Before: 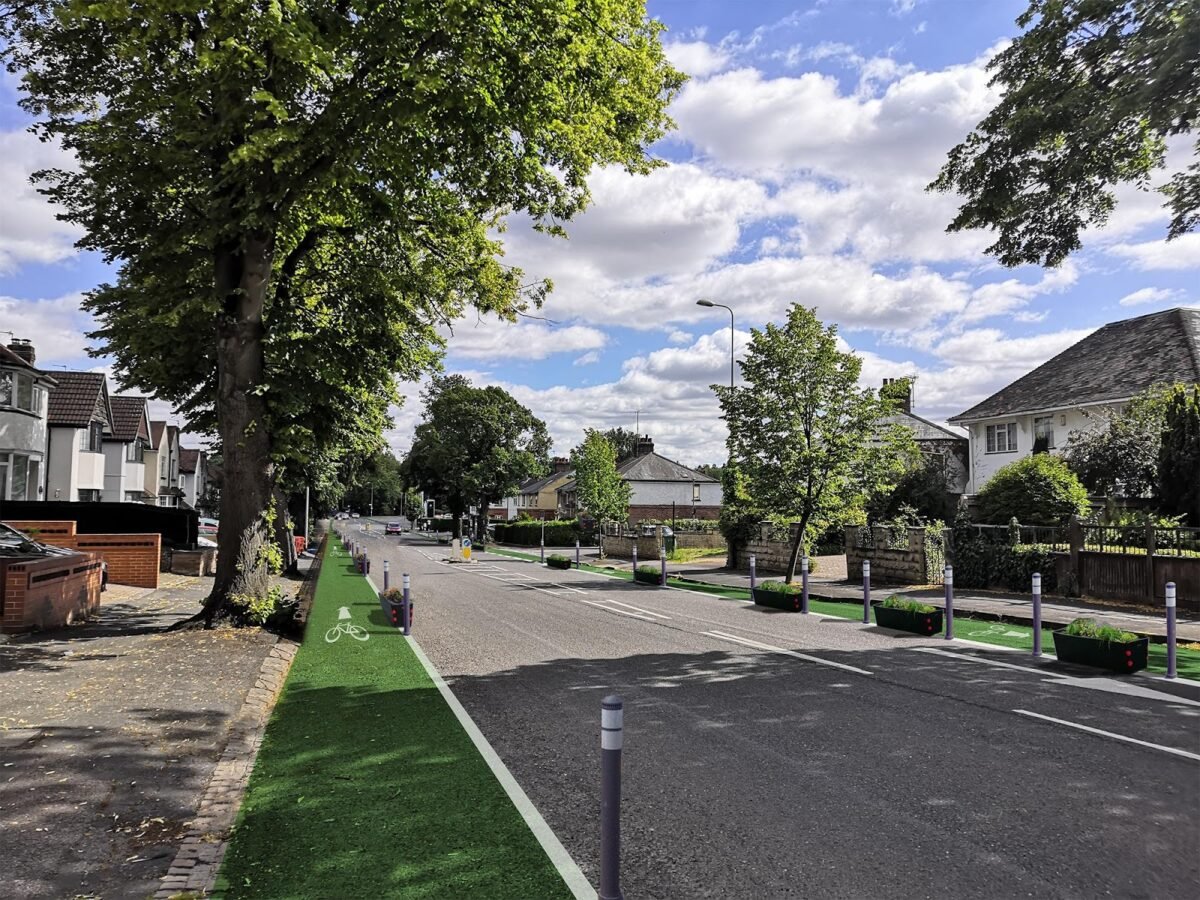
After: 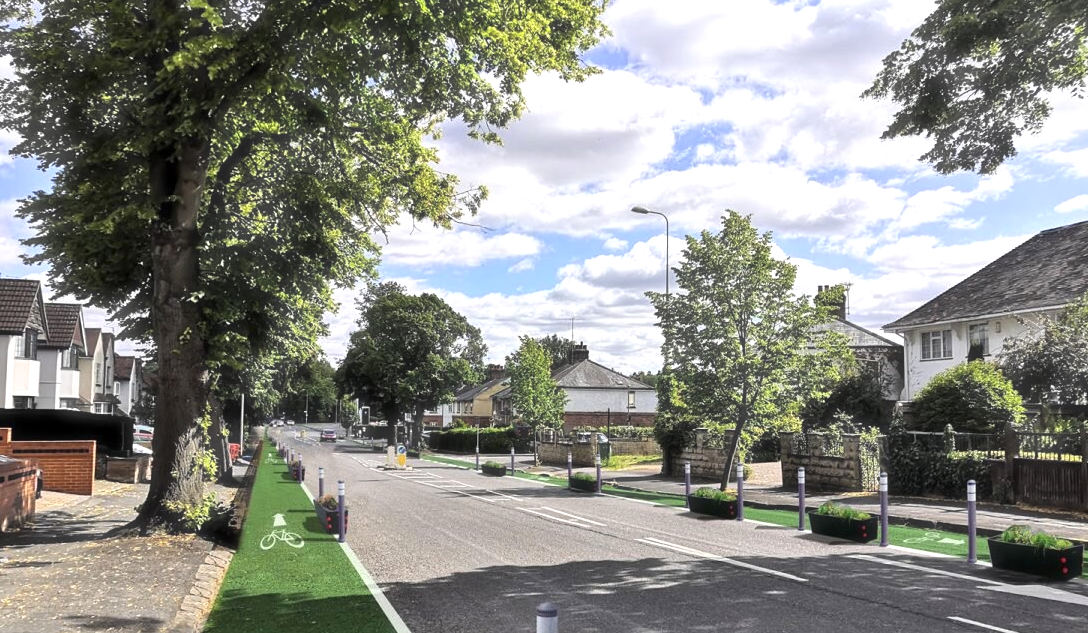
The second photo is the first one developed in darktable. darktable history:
haze removal: strength -0.099, compatibility mode true, adaptive false
crop: left 5.476%, top 10.429%, right 3.802%, bottom 19.152%
exposure: black level correction 0.001, exposure 0.499 EV, compensate highlight preservation false
